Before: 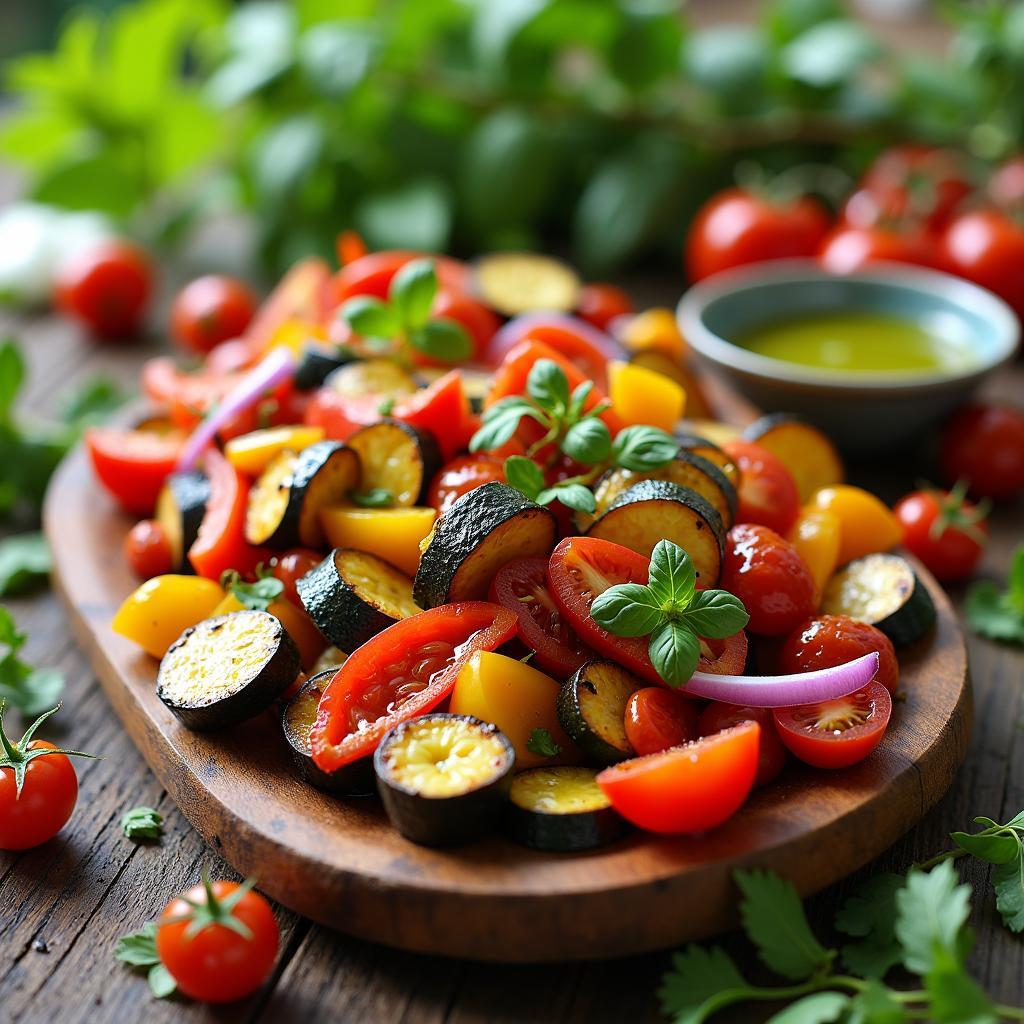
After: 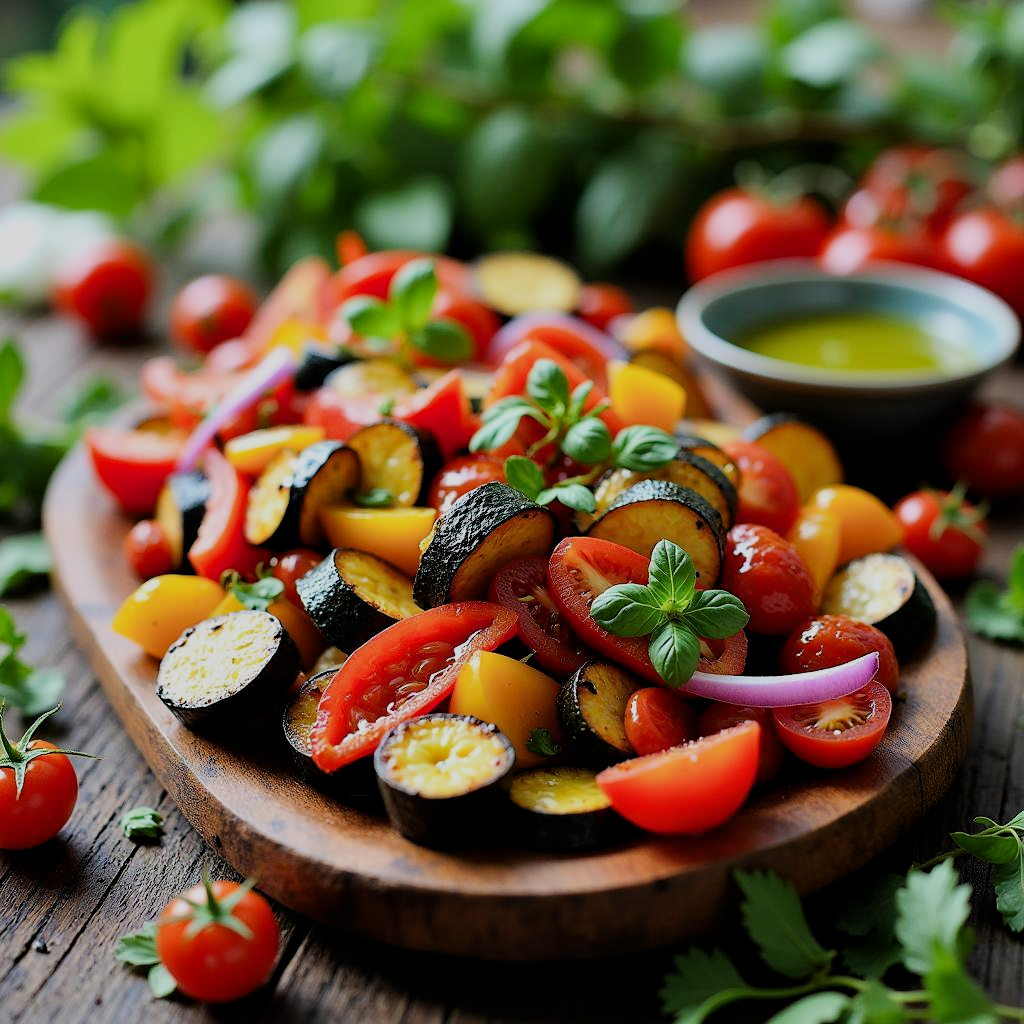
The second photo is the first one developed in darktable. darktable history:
filmic rgb: black relative exposure -7.65 EV, white relative exposure 4.56 EV, hardness 3.61
contrast equalizer: octaves 7, y [[0.524 ×6], [0.512 ×6], [0.379 ×6], [0 ×6], [0 ×6]]
